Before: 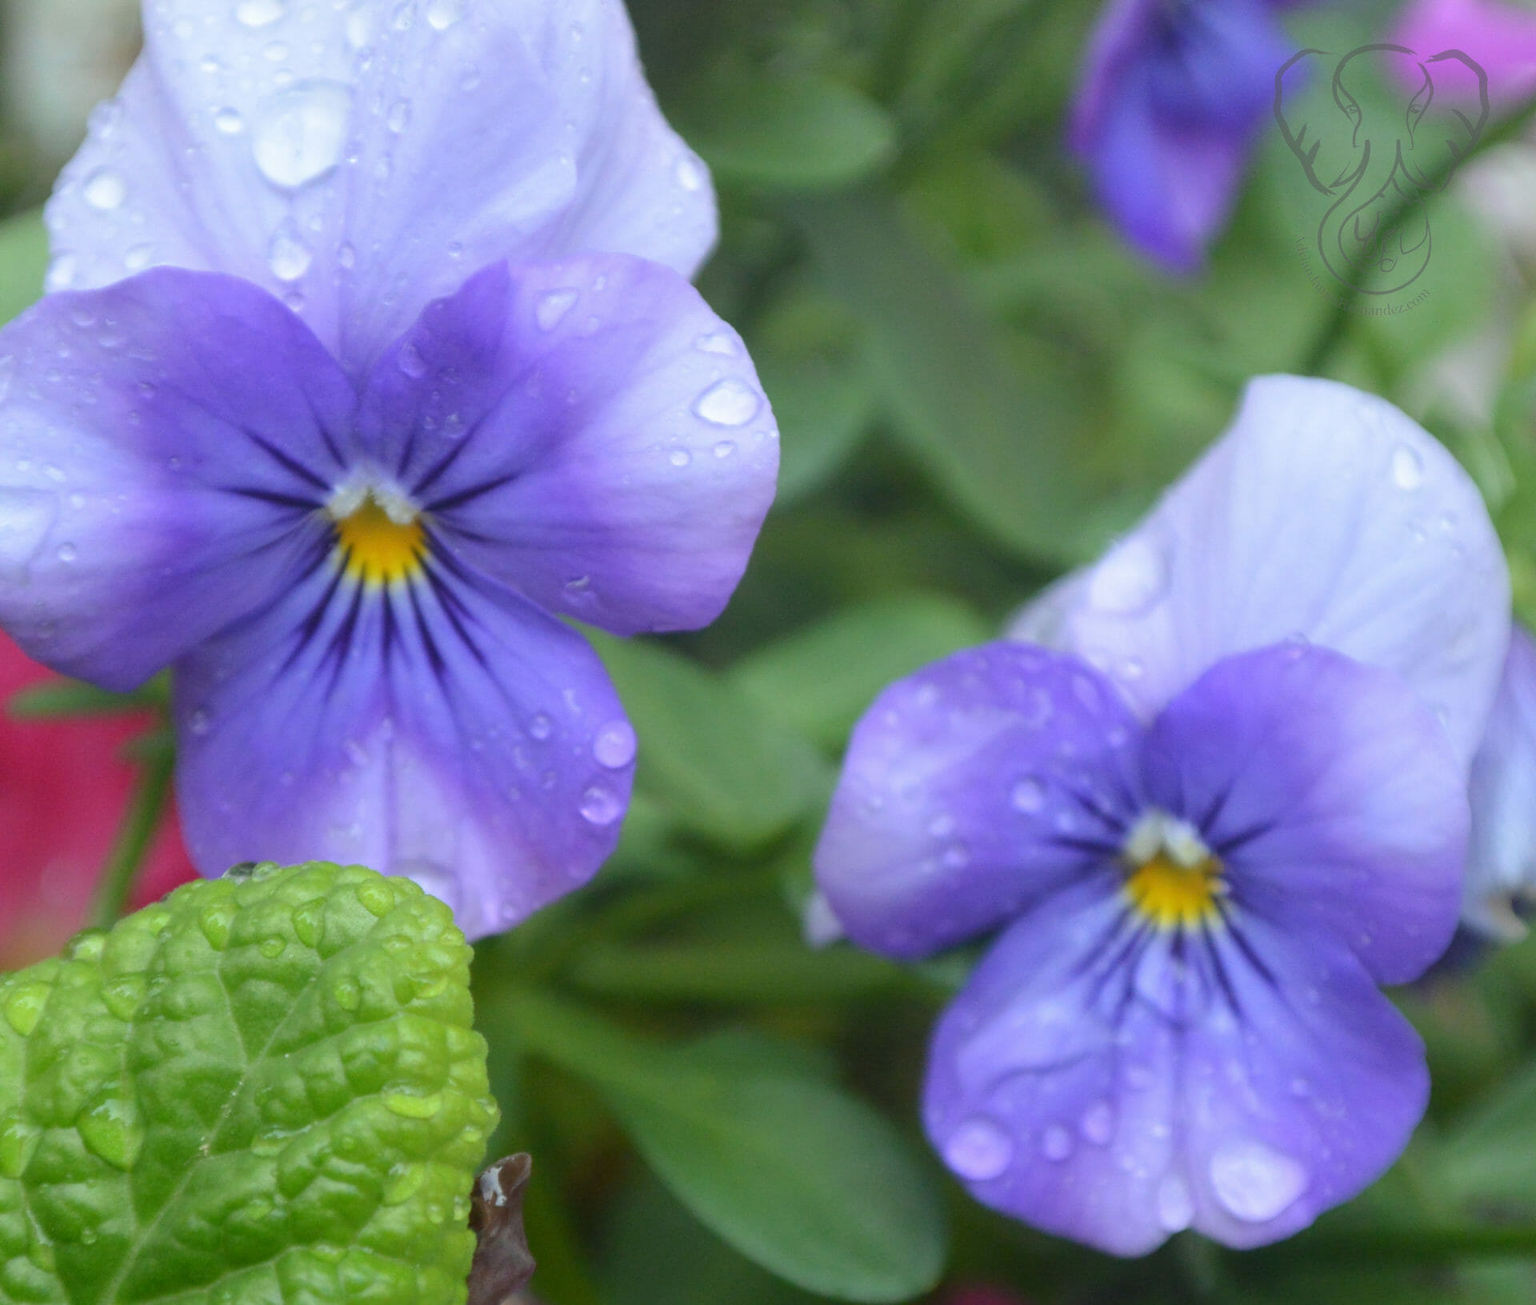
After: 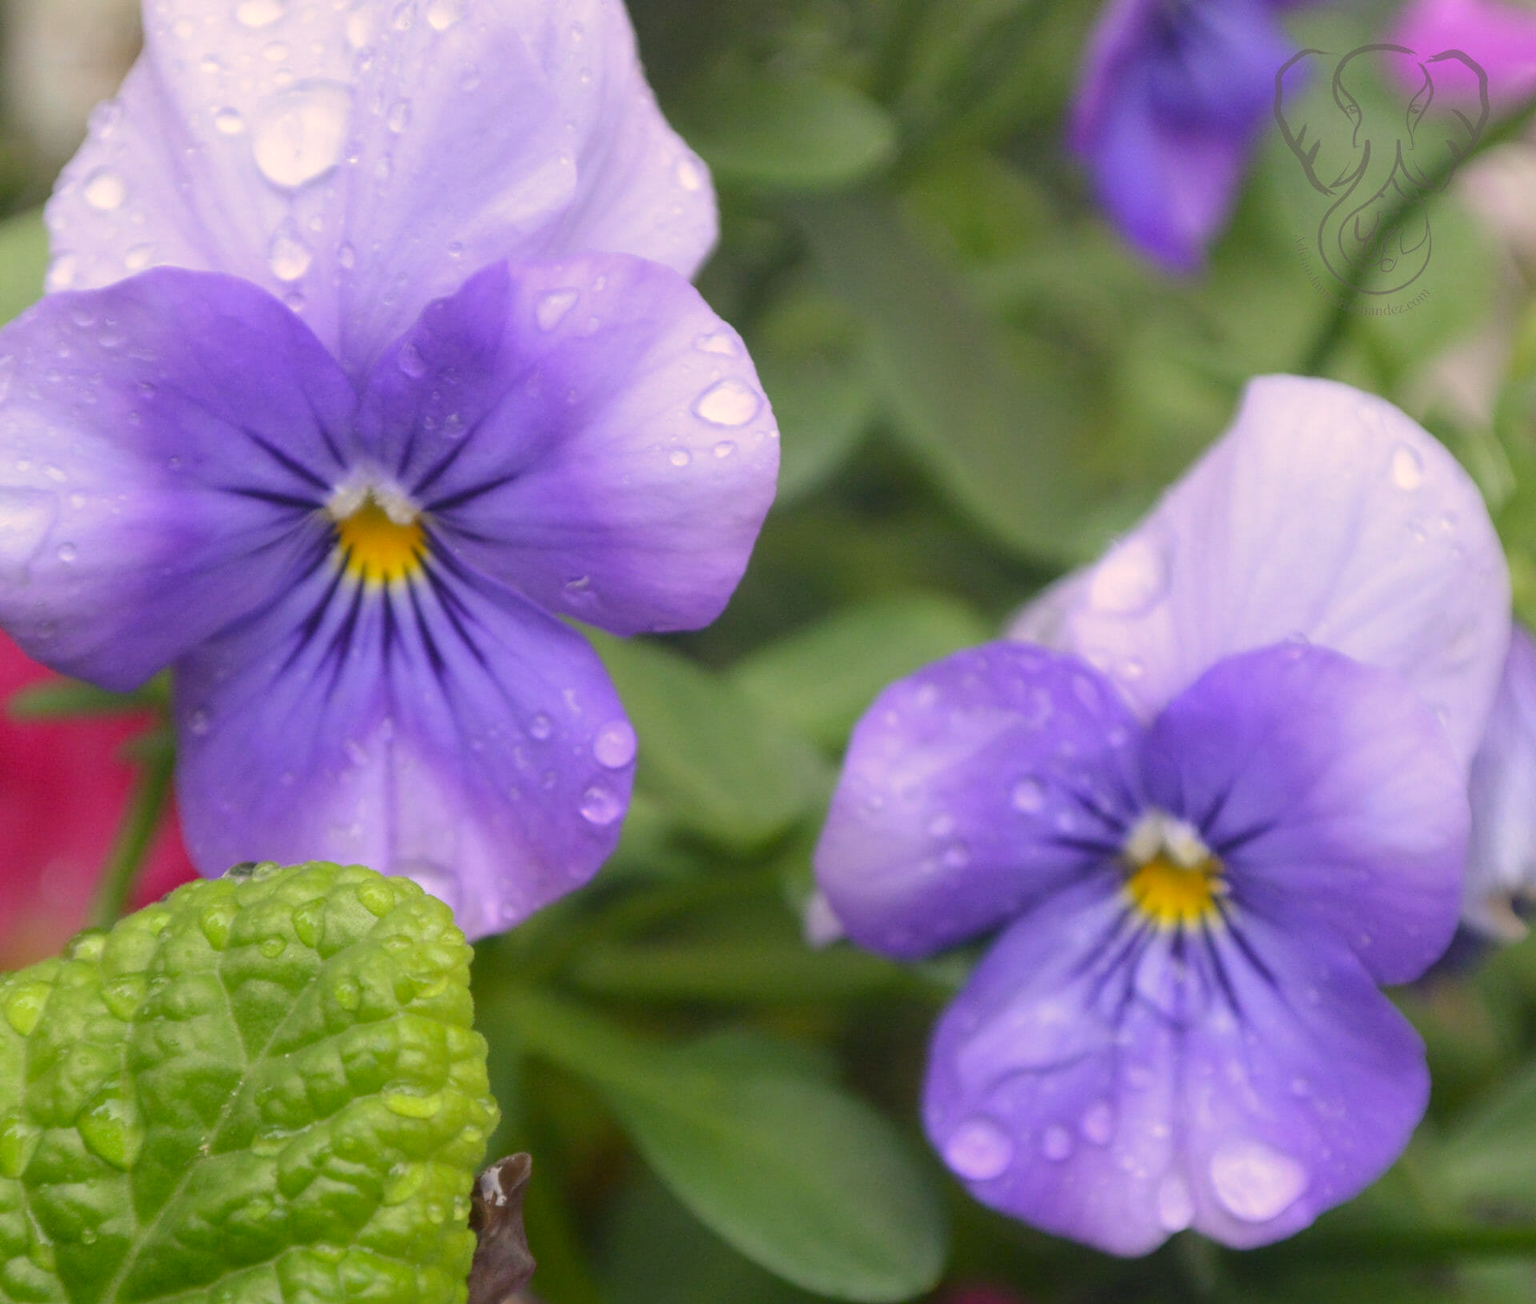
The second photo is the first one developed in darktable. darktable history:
color correction: highlights a* 11.9, highlights b* 11.84
